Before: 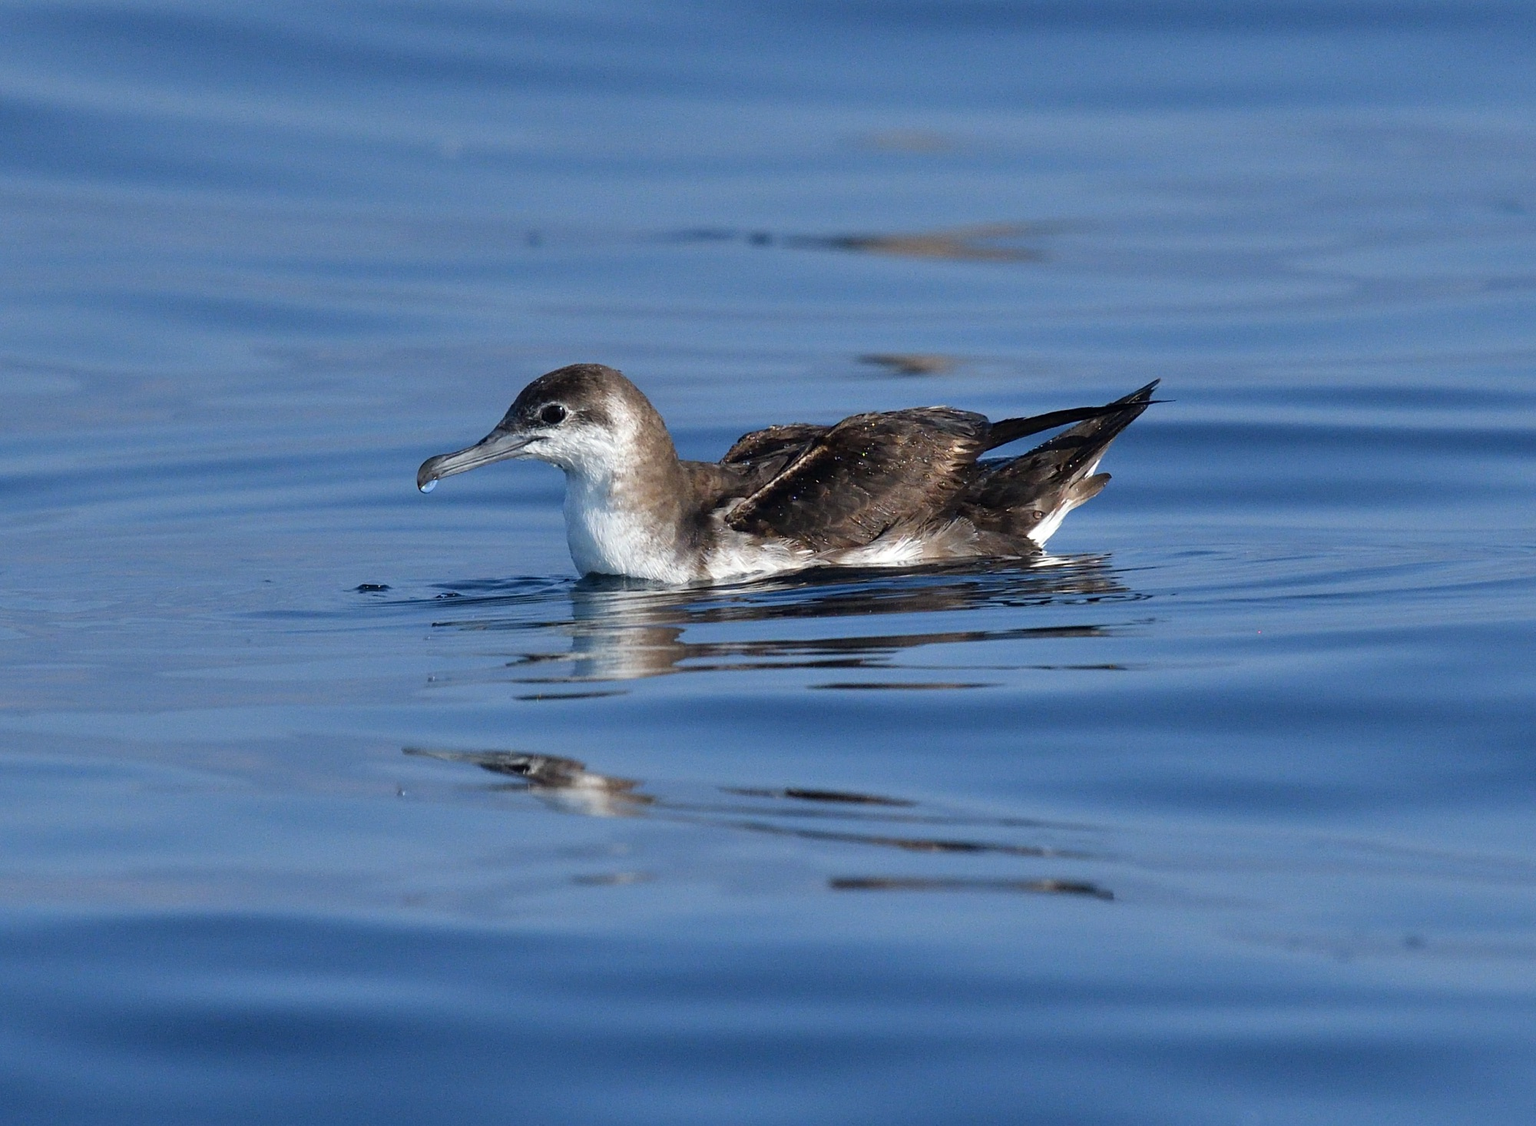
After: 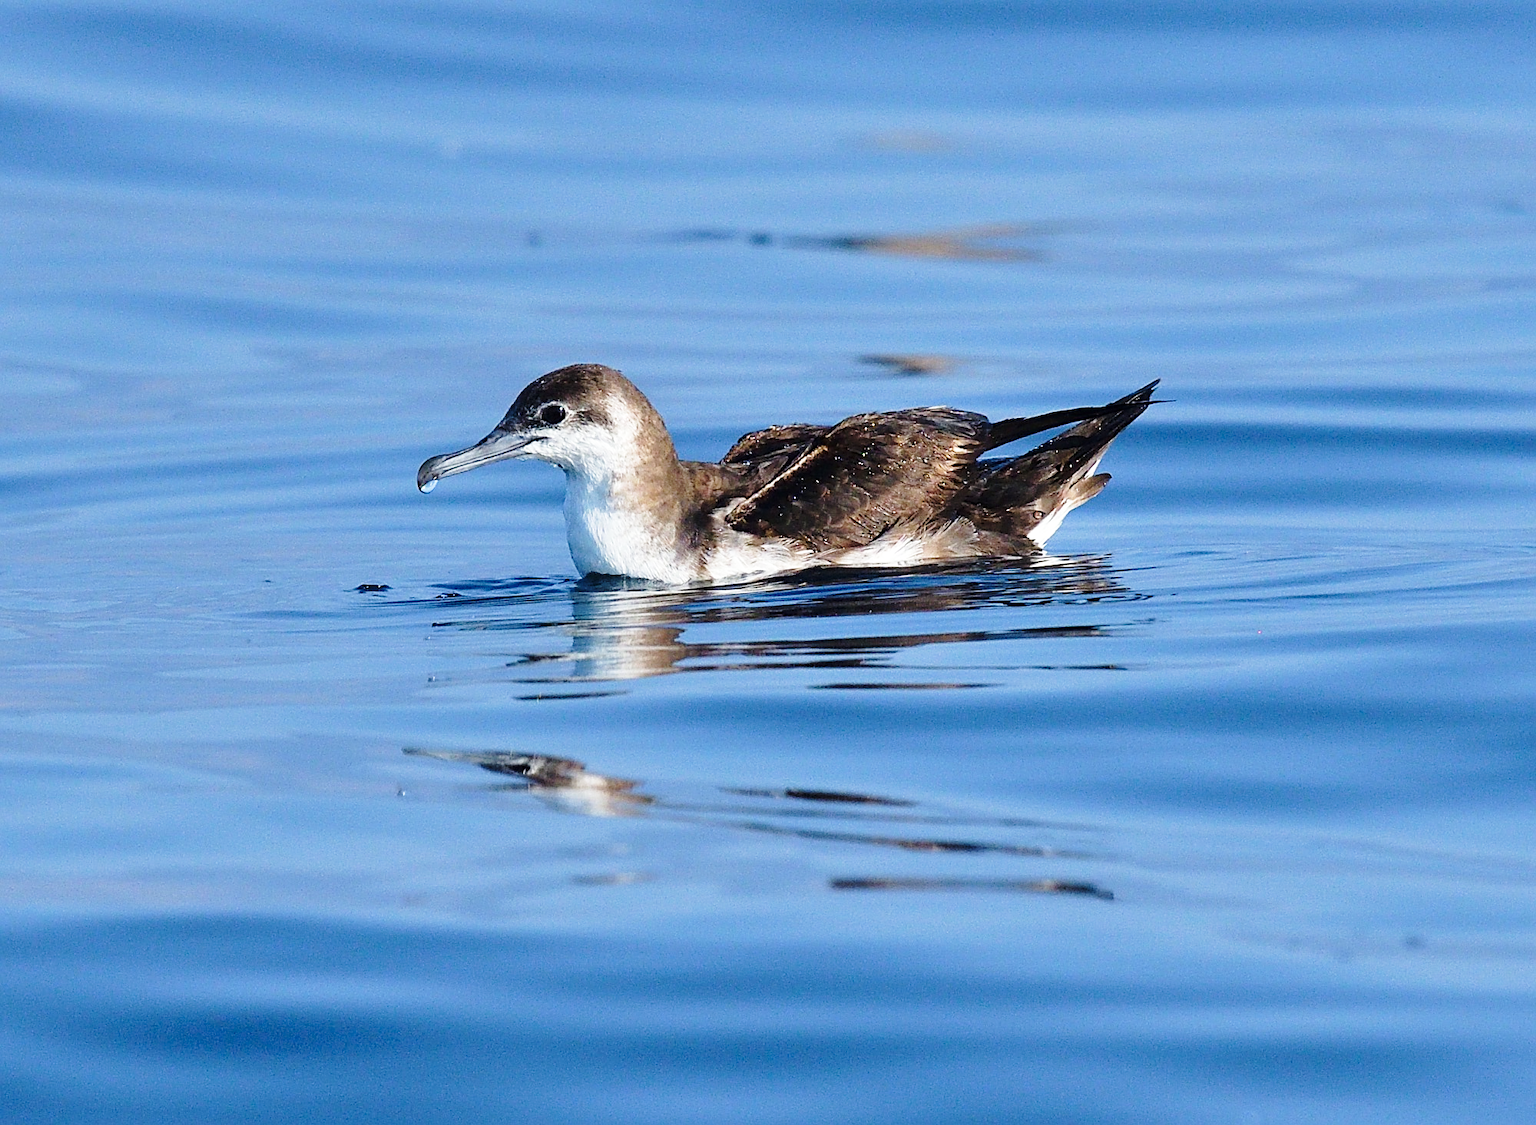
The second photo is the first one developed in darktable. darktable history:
base curve: curves: ch0 [(0, 0) (0.028, 0.03) (0.121, 0.232) (0.46, 0.748) (0.859, 0.968) (1, 1)], preserve colors none
velvia: on, module defaults
sharpen: on, module defaults
